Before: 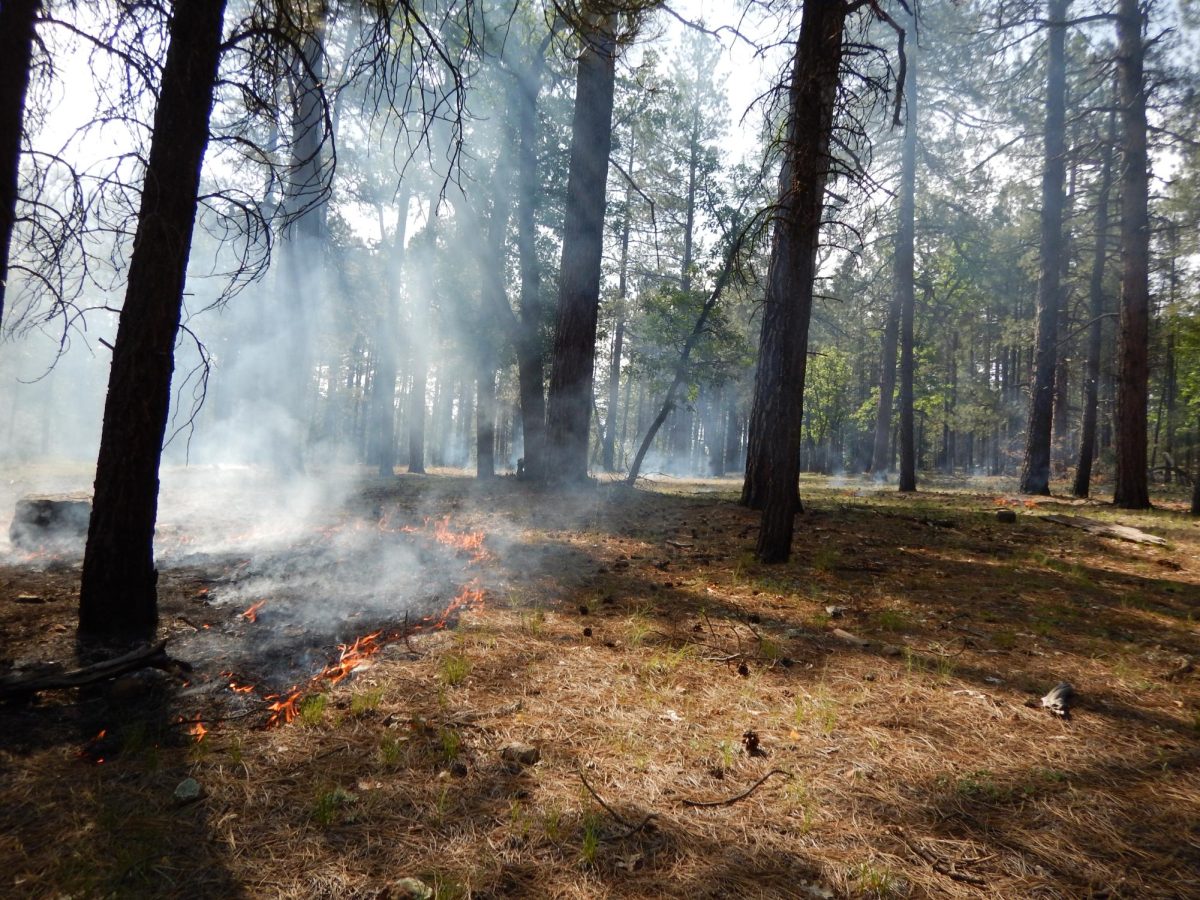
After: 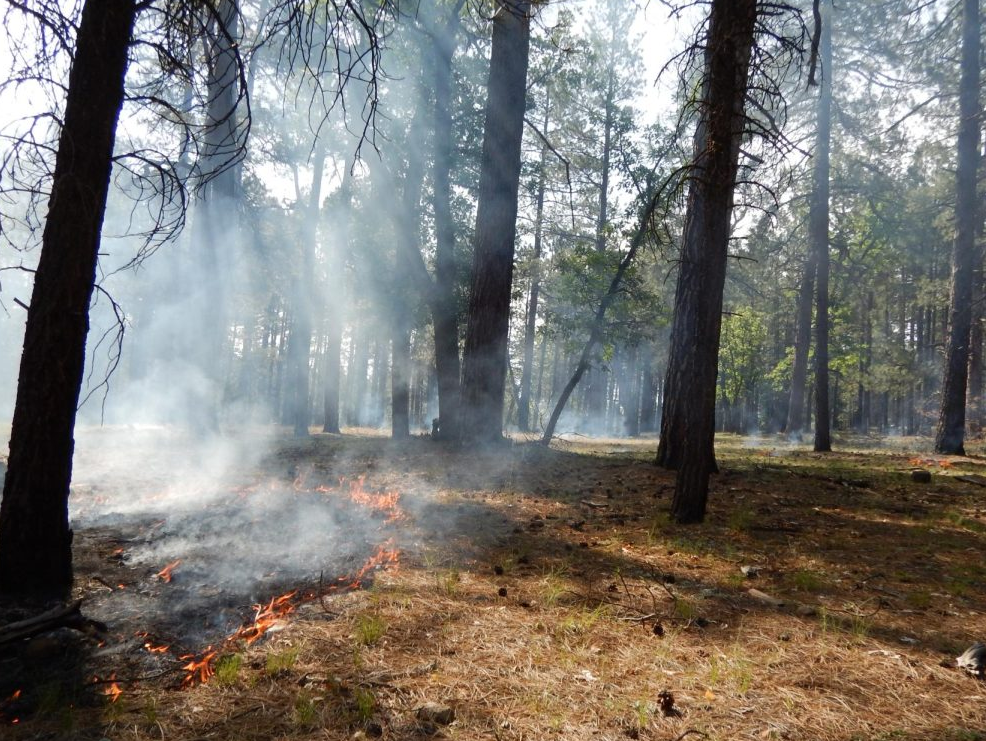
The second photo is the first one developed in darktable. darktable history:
crop and rotate: left 7.145%, top 4.507%, right 10.609%, bottom 13.051%
